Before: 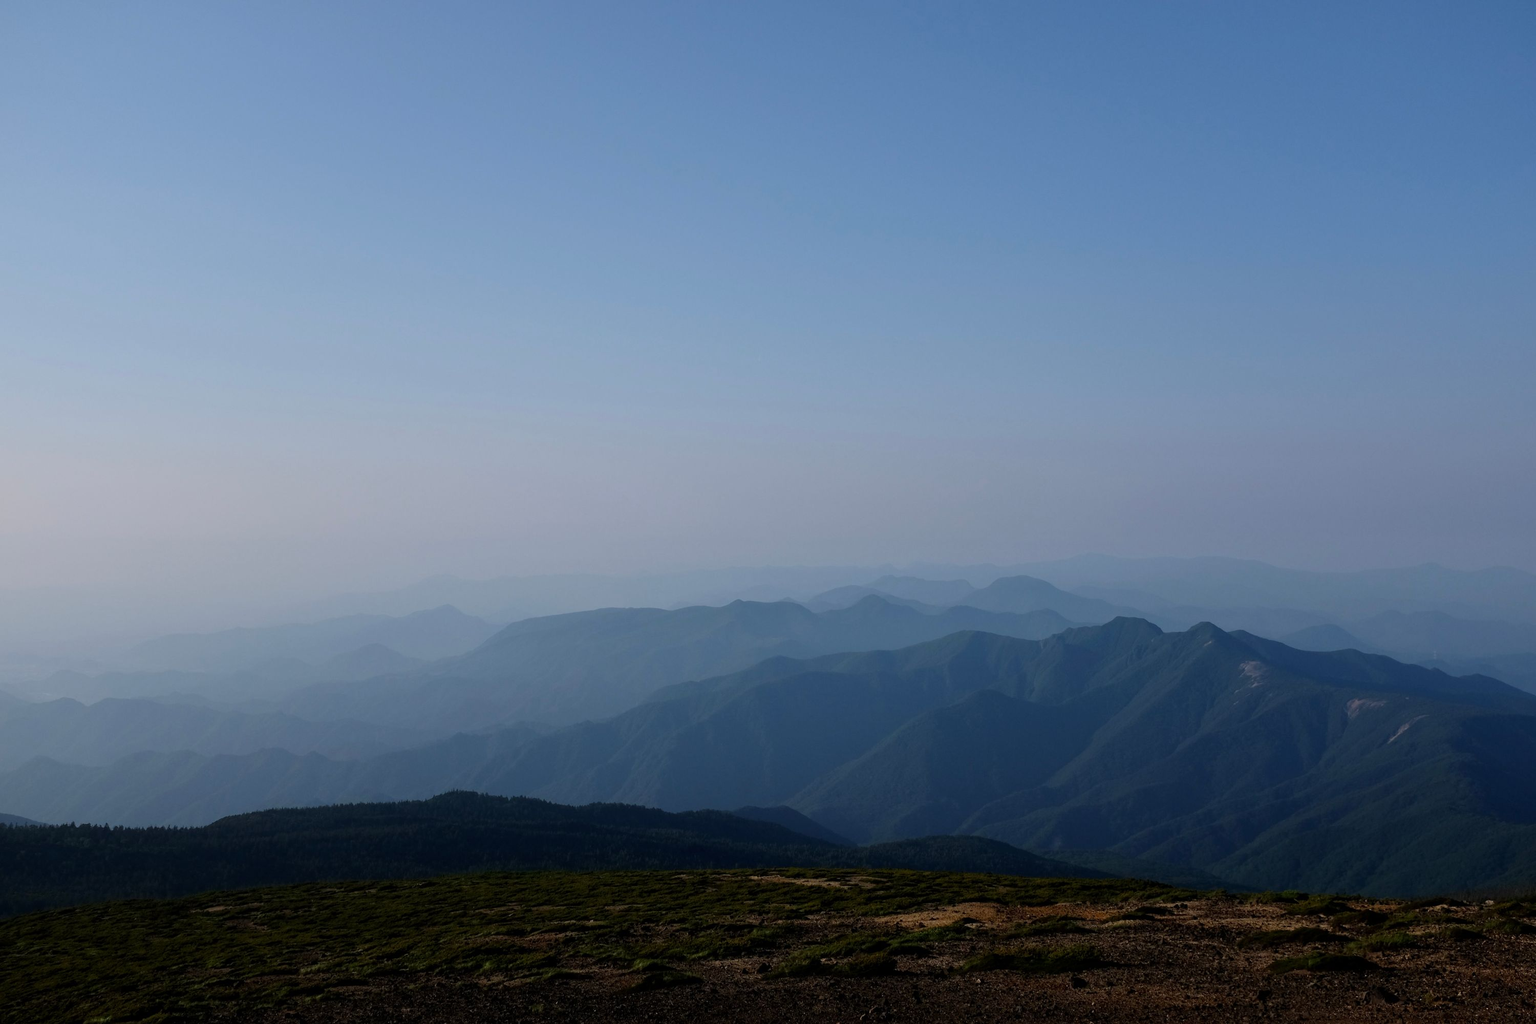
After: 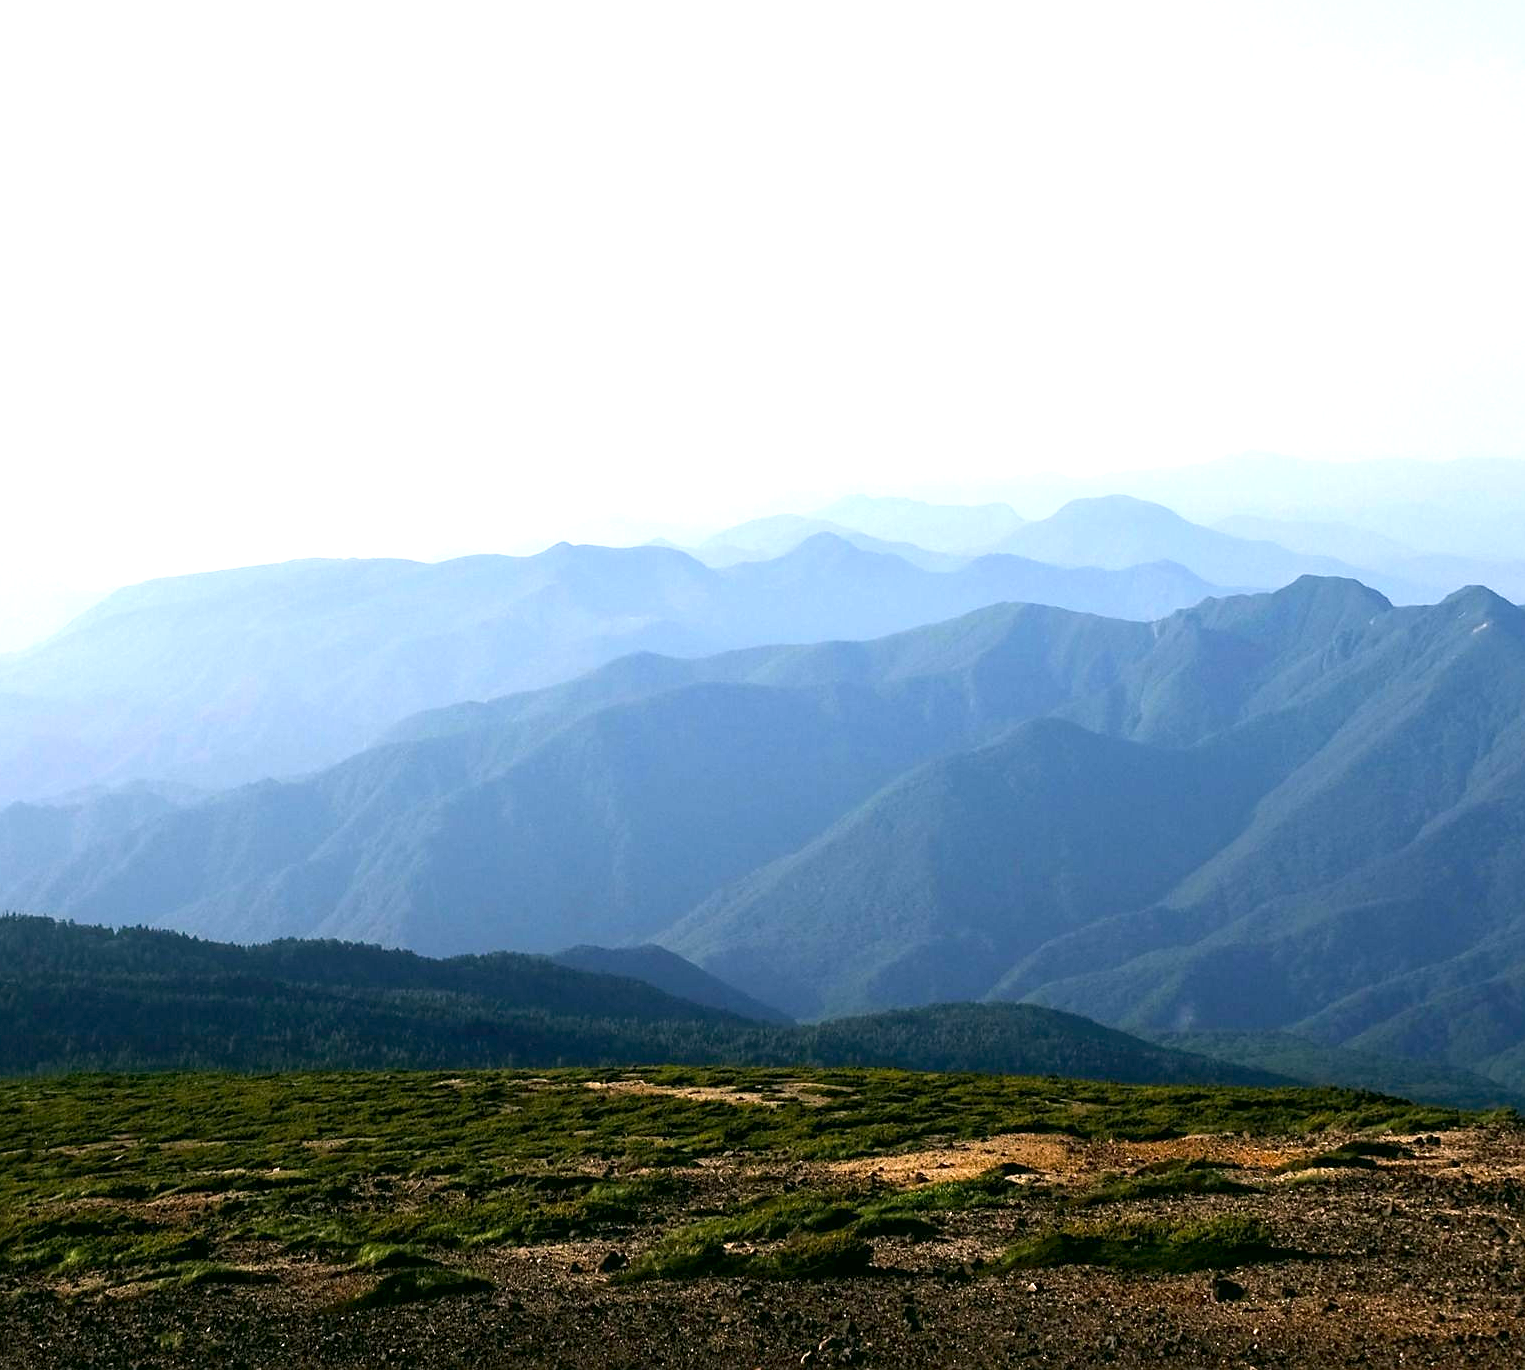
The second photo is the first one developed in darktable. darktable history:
exposure: exposure 2.239 EV, compensate highlight preservation false
crop and rotate: left 29.348%, top 31.475%, right 19.802%
sharpen: radius 1.882, amount 0.412, threshold 1.59
color correction: highlights a* 4.47, highlights b* 4.91, shadows a* -7.32, shadows b* 4.54
